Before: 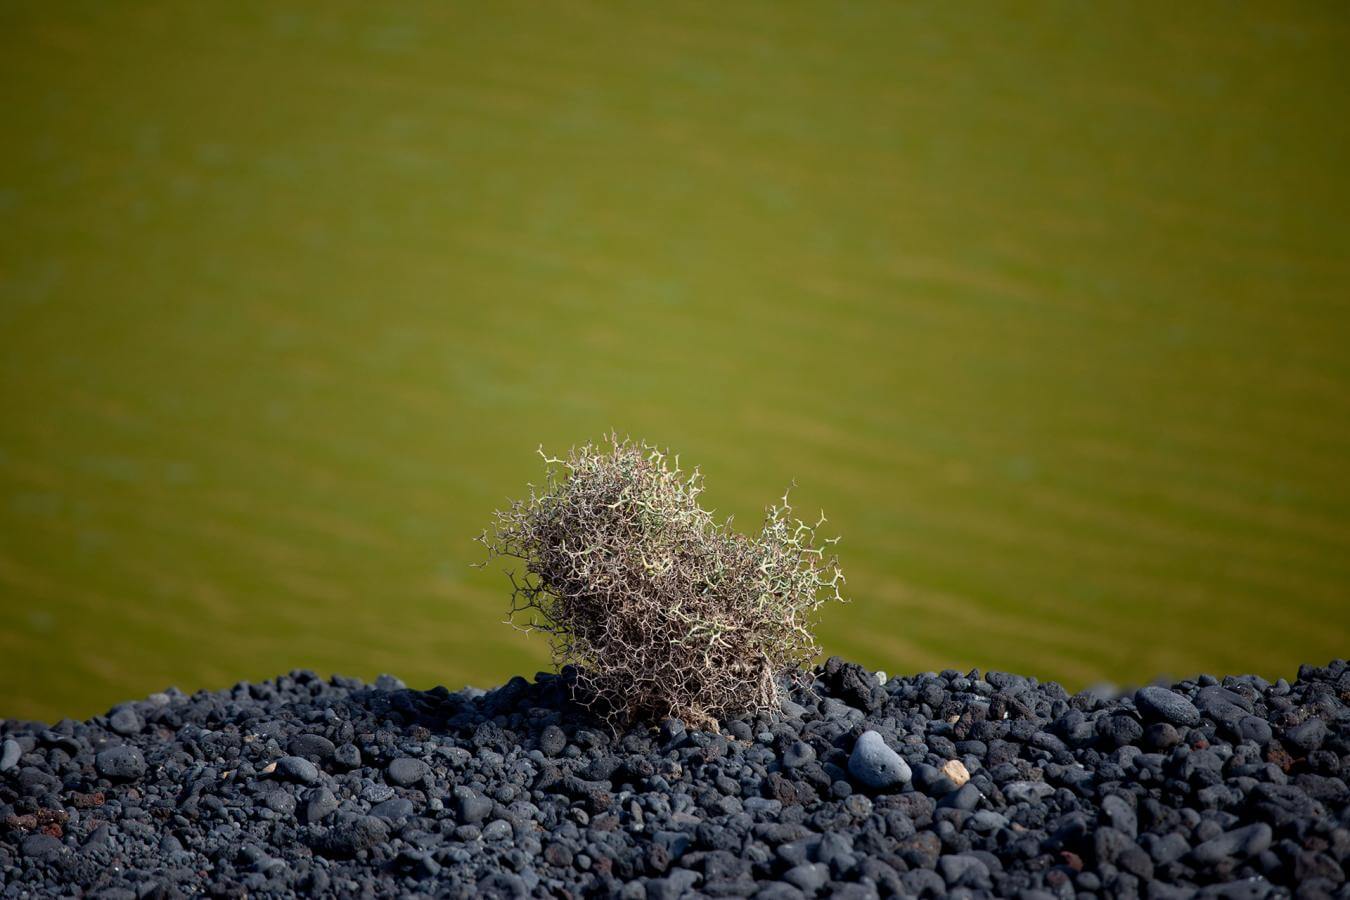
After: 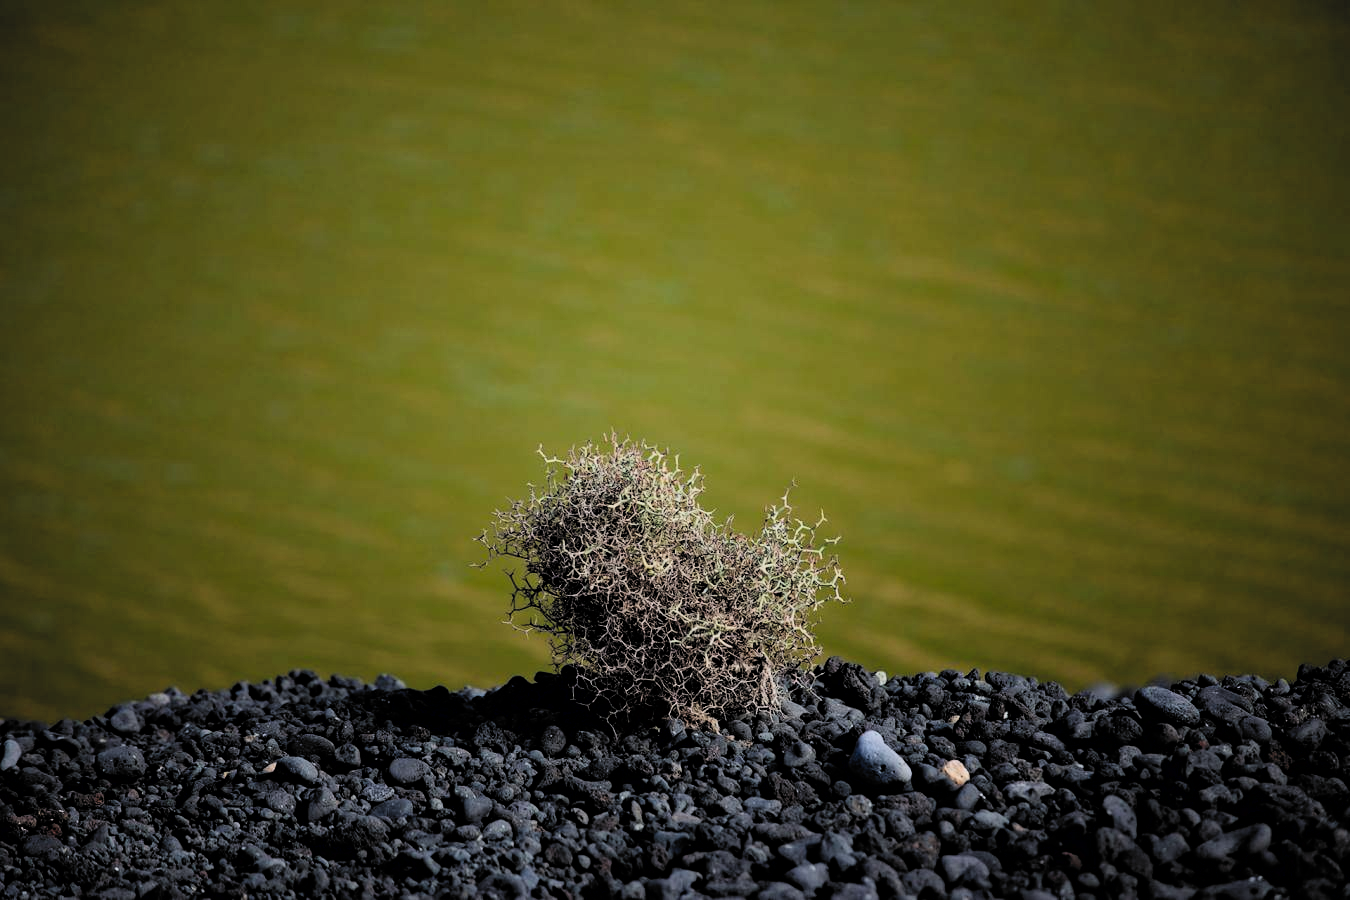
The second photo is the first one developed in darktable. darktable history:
filmic rgb: black relative exposure -5.15 EV, white relative exposure 3.98 EV, hardness 2.88, contrast 1.297, highlights saturation mix -29.51%, color science v6 (2022)
haze removal: strength 0.249, distance 0.249, compatibility mode true, adaptive false
